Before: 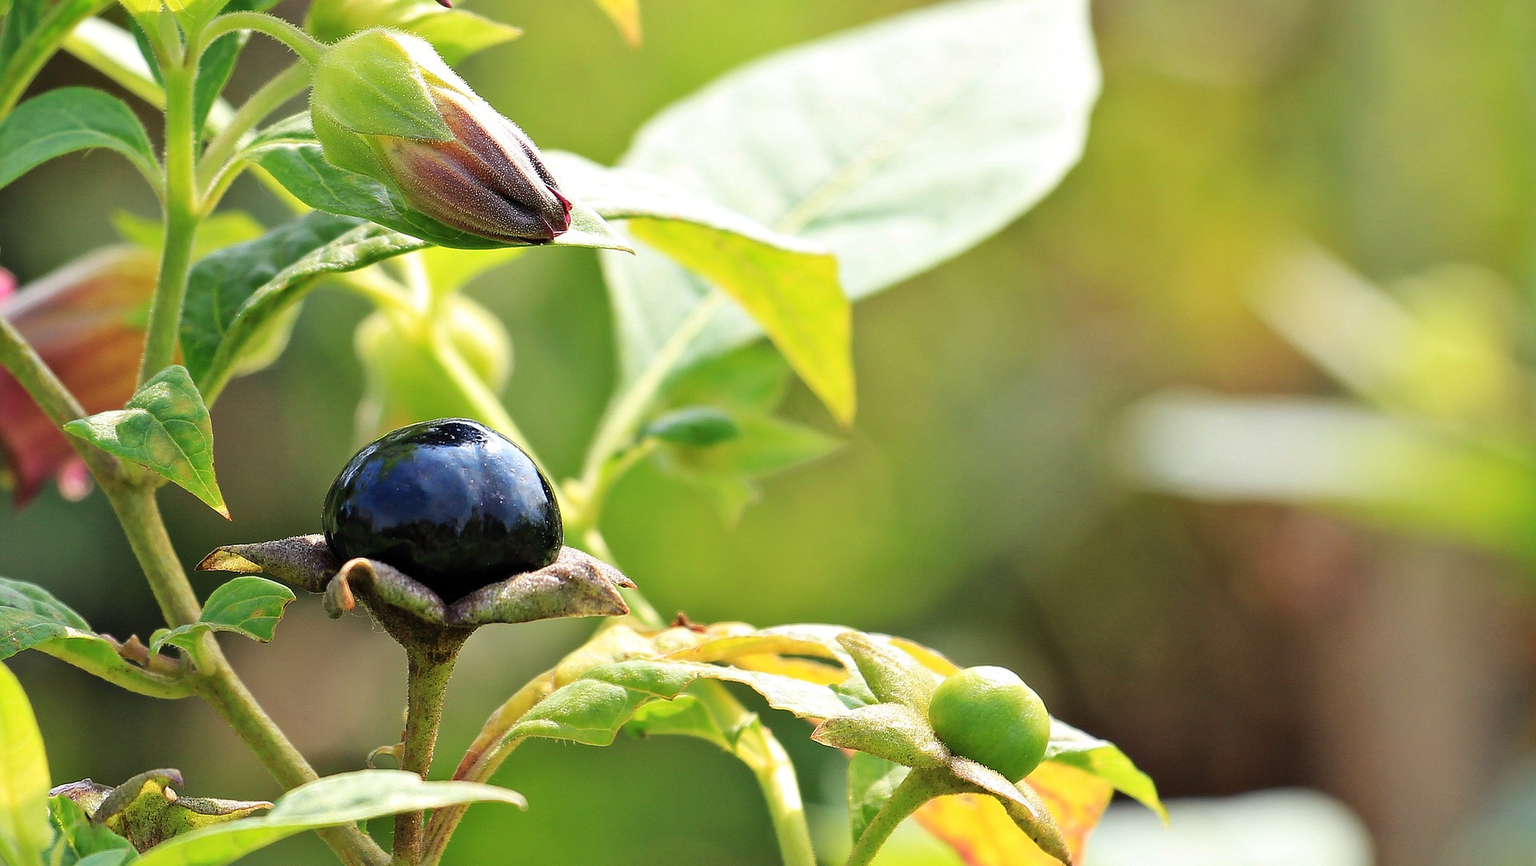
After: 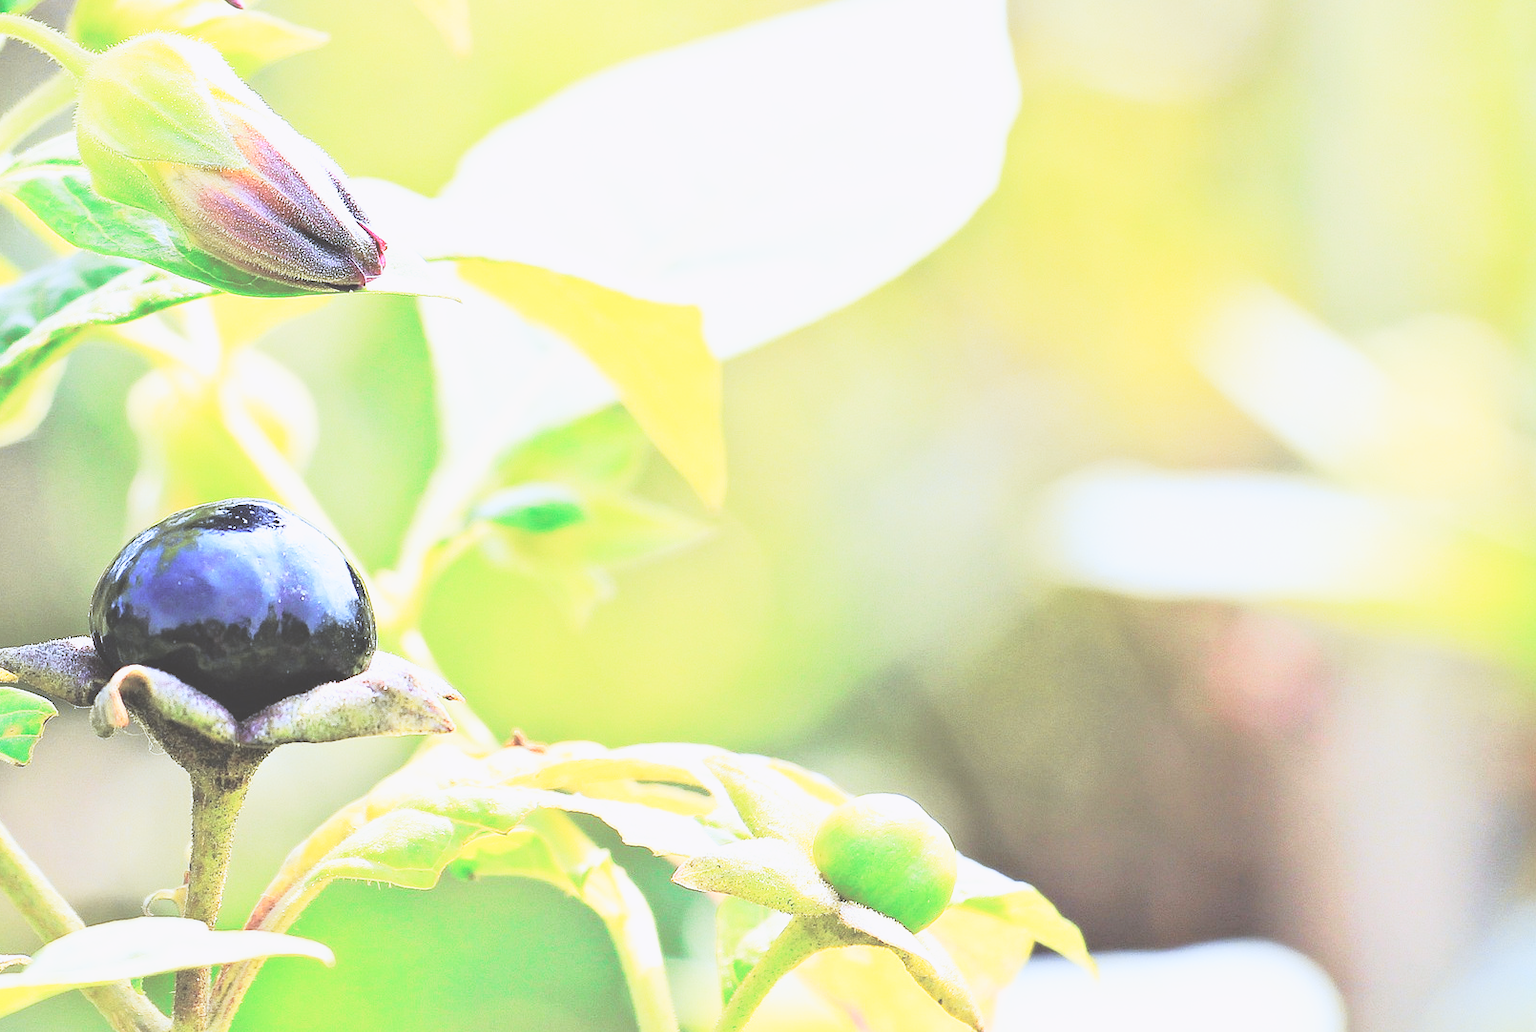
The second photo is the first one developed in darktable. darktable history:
exposure: black level correction -0.03, compensate highlight preservation false
contrast brightness saturation: contrast 0.14, brightness 0.21
crop: left 16.145%
base curve: curves: ch0 [(0, 0) (0.007, 0.004) (0.027, 0.03) (0.046, 0.07) (0.207, 0.54) (0.442, 0.872) (0.673, 0.972) (1, 1)], preserve colors none
white balance: red 0.871, blue 1.249
tone curve: curves: ch0 [(0.003, 0.015) (0.104, 0.07) (0.239, 0.201) (0.327, 0.317) (0.401, 0.443) (0.495, 0.55) (0.65, 0.68) (0.832, 0.858) (1, 0.977)]; ch1 [(0, 0) (0.161, 0.092) (0.35, 0.33) (0.379, 0.401) (0.447, 0.476) (0.495, 0.499) (0.515, 0.518) (0.55, 0.557) (0.621, 0.615) (0.718, 0.734) (1, 1)]; ch2 [(0, 0) (0.359, 0.372) (0.437, 0.437) (0.502, 0.501) (0.534, 0.537) (0.599, 0.586) (1, 1)], color space Lab, independent channels, preserve colors none
